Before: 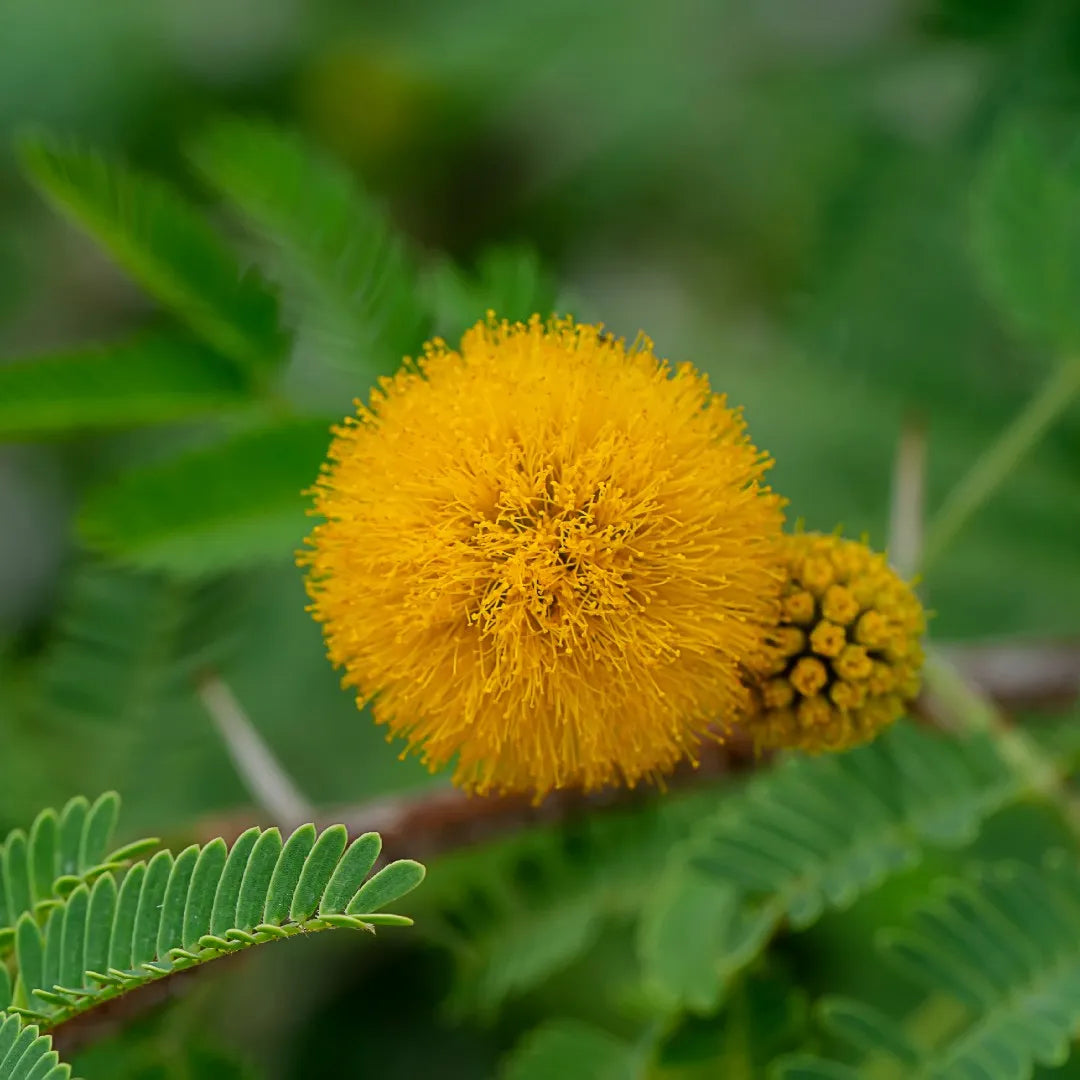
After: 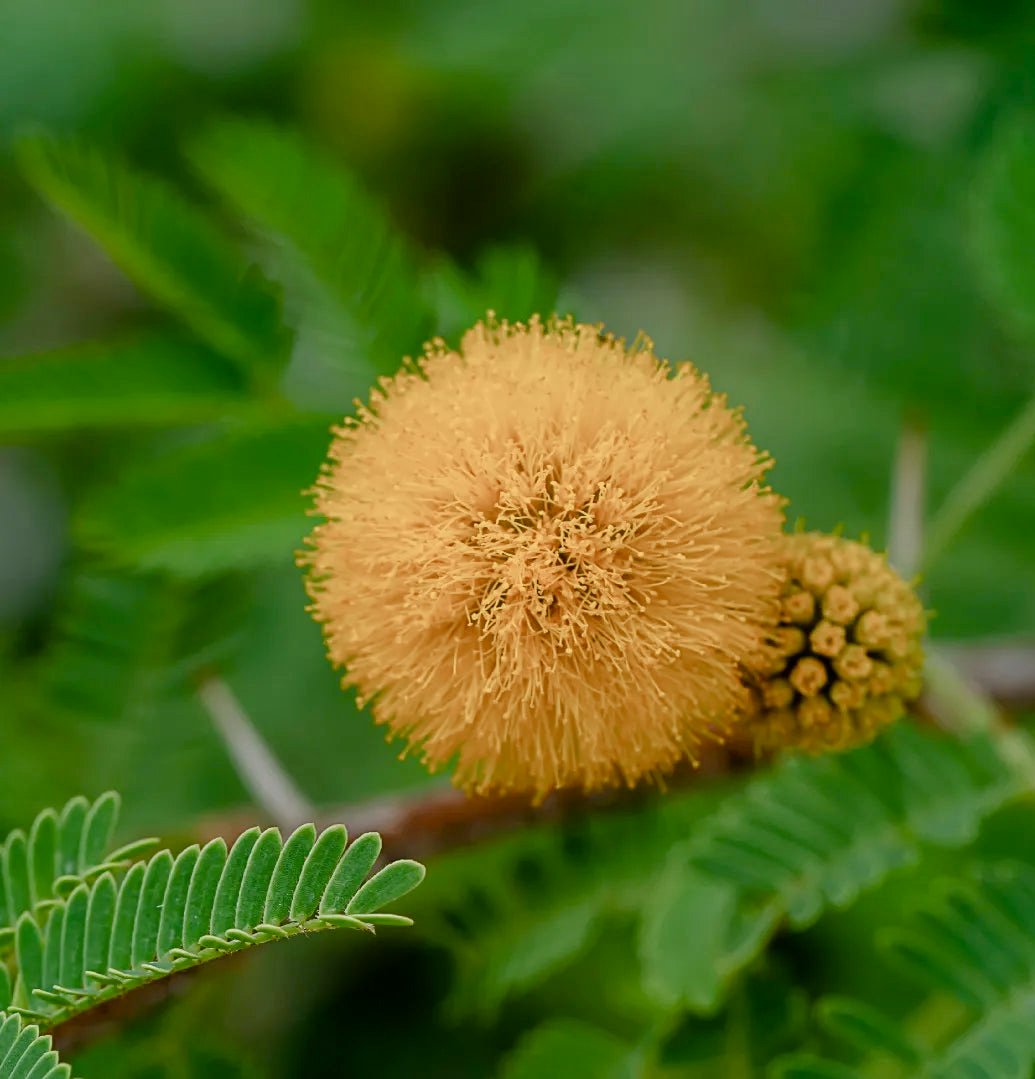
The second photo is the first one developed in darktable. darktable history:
filmic rgb: white relative exposure 2.34 EV, hardness 6.59
crop: right 4.126%, bottom 0.031%
color balance rgb: shadows lift › chroma 1%, shadows lift › hue 113°, highlights gain › chroma 0.2%, highlights gain › hue 333°, perceptual saturation grading › global saturation 20%, perceptual saturation grading › highlights -50%, perceptual saturation grading › shadows 25%, contrast -20%
